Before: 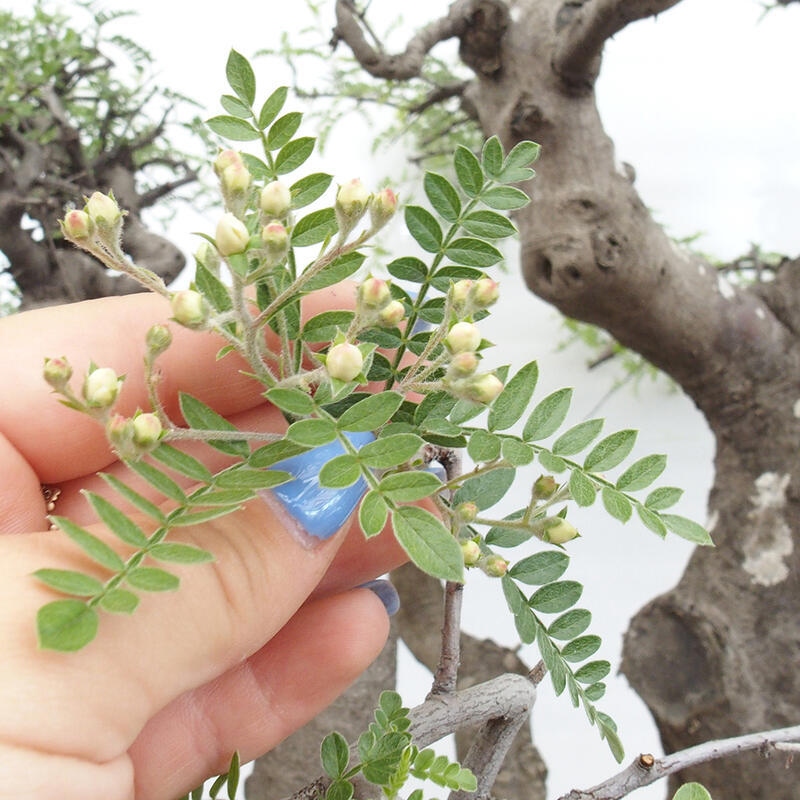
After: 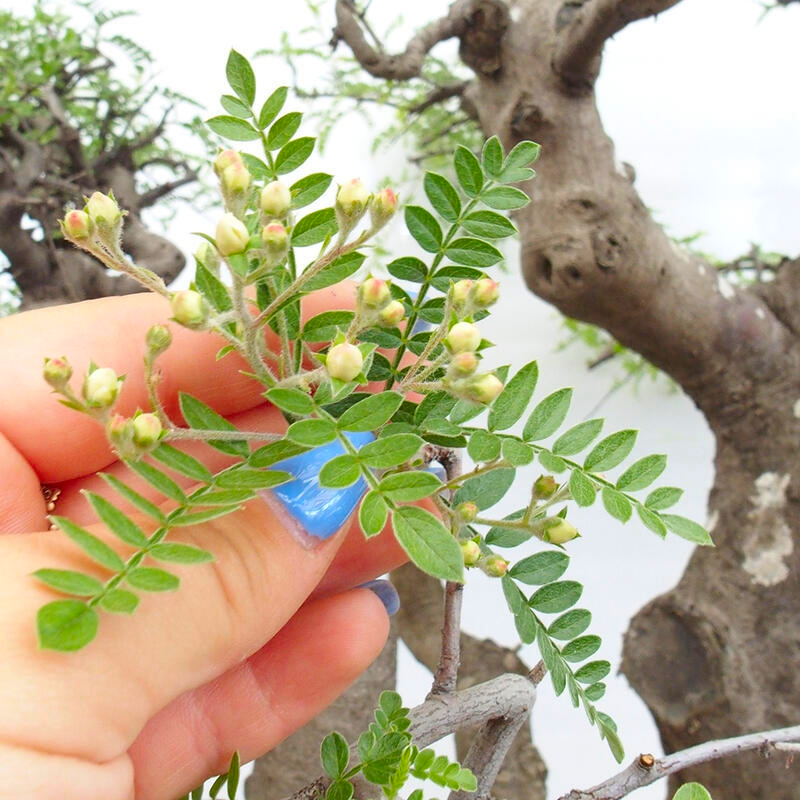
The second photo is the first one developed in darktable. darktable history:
contrast brightness saturation: saturation 0.484
